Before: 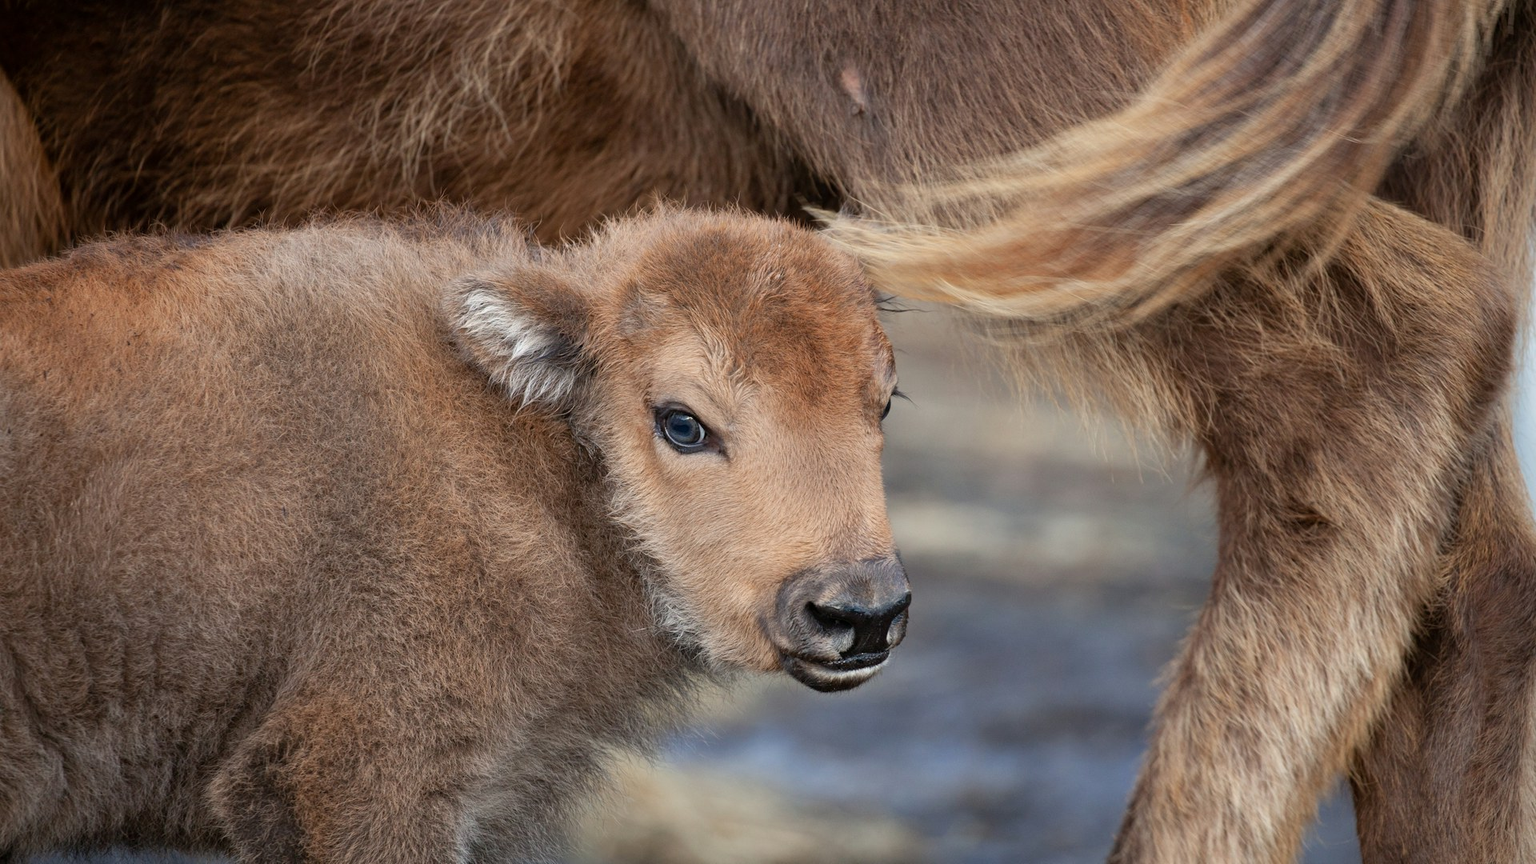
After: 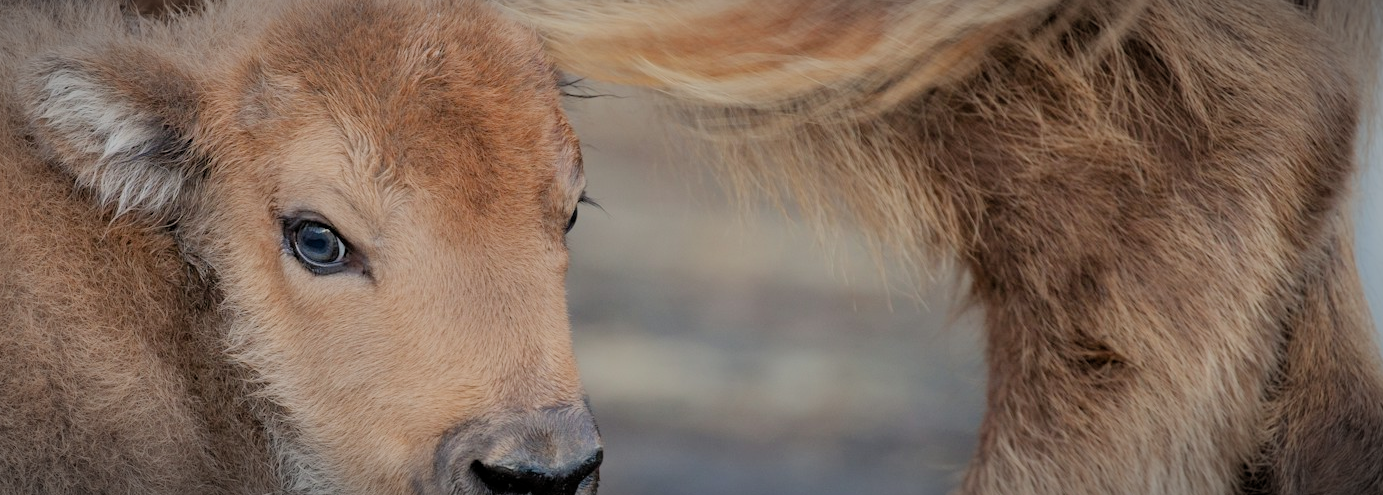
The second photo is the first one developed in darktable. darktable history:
filmic rgb: black relative exposure -8.79 EV, white relative exposure 4.98 EV, threshold 3 EV, target black luminance 0%, hardness 3.77, latitude 66.33%, contrast 0.822, shadows ↔ highlights balance 20%, color science v5 (2021), contrast in shadows safe, contrast in highlights safe, enable highlight reconstruction true
crop and rotate: left 27.938%, top 27.046%, bottom 27.046%
vignetting: fall-off start 87%, automatic ratio true
